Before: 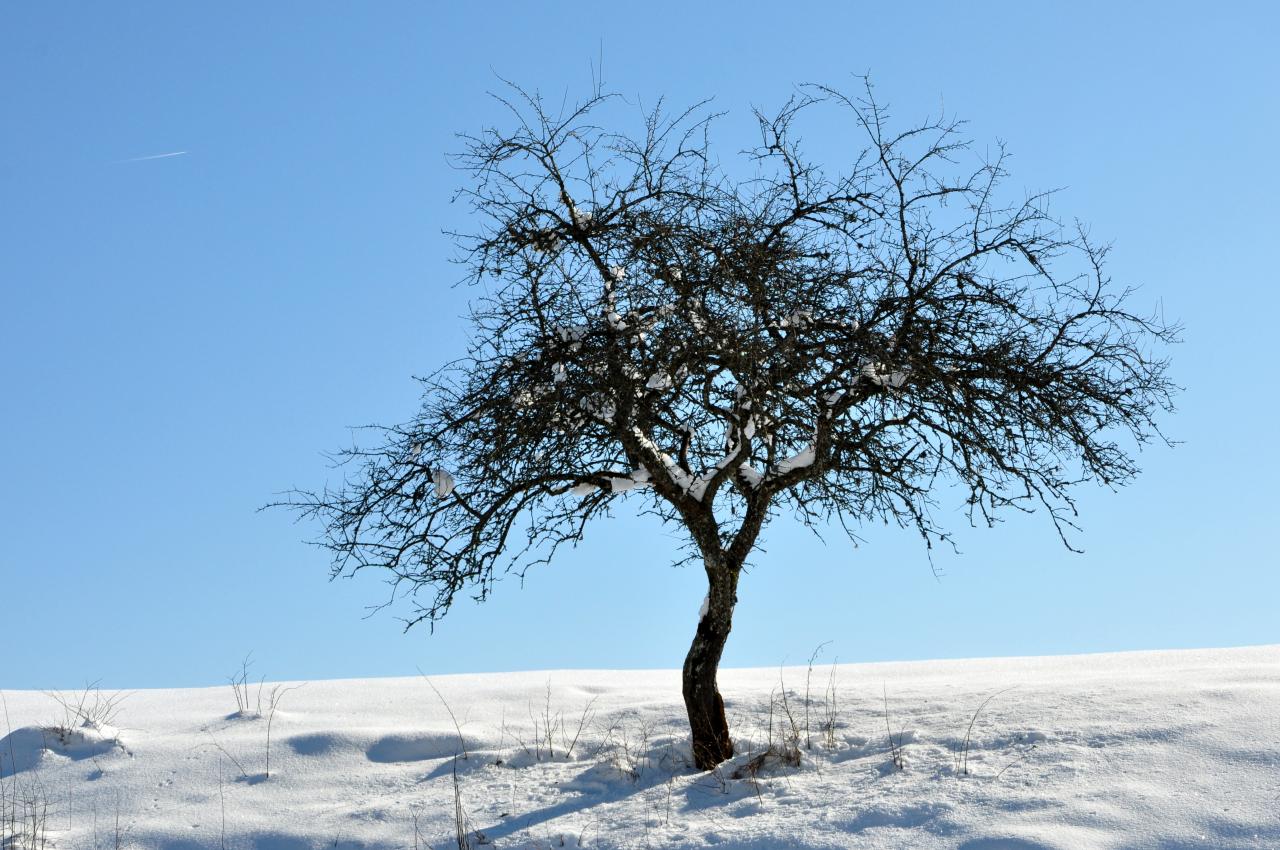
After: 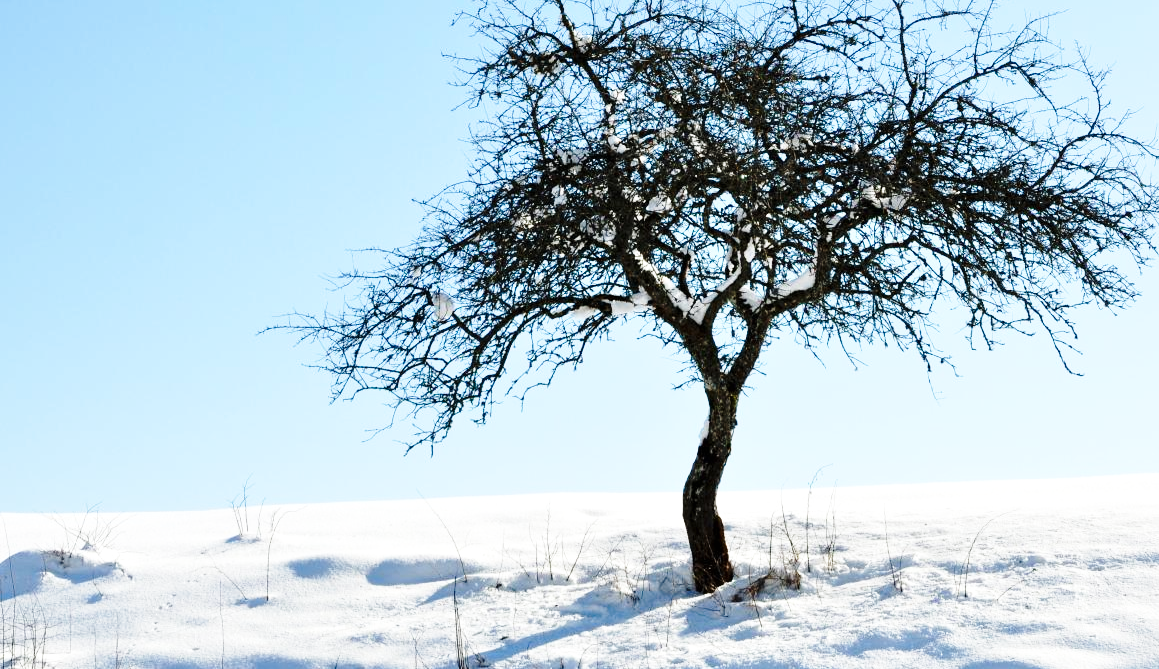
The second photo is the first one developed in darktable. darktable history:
crop: top 20.916%, right 9.437%, bottom 0.316%
base curve: curves: ch0 [(0, 0) (0.028, 0.03) (0.121, 0.232) (0.46, 0.748) (0.859, 0.968) (1, 1)], preserve colors none
exposure: black level correction 0, exposure 0.2 EV, compensate exposure bias true, compensate highlight preservation false
